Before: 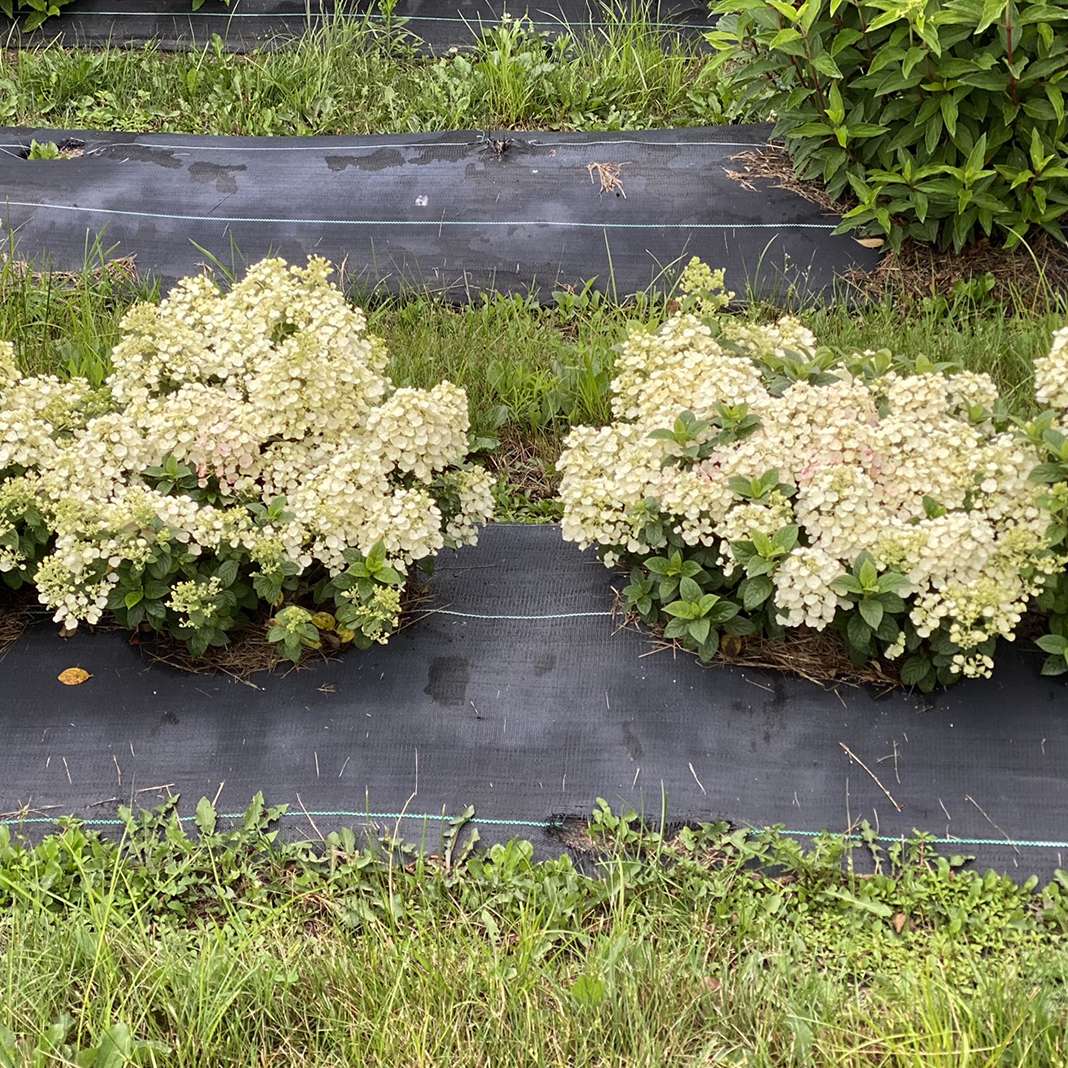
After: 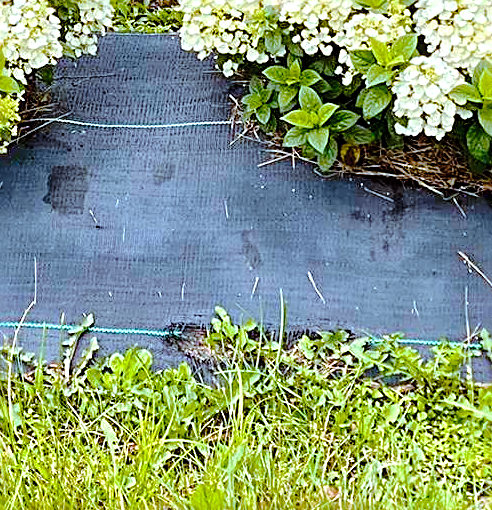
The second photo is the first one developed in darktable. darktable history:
color correction: highlights a* -9.57, highlights b* -21.39
color balance rgb: linear chroma grading › shadows 9.405%, linear chroma grading › highlights 8.928%, linear chroma grading › global chroma 15.322%, linear chroma grading › mid-tones 14.777%, perceptual saturation grading › global saturation 31.129%, global vibrance 21.576%
crop: left 35.709%, top 46.01%, right 18.169%, bottom 6.193%
tone equalizer: -8 EV -0.436 EV, -7 EV -0.383 EV, -6 EV -0.357 EV, -5 EV -0.216 EV, -3 EV 0.225 EV, -2 EV 0.356 EV, -1 EV 0.386 EV, +0 EV 0.416 EV
local contrast: highlights 105%, shadows 101%, detail 119%, midtone range 0.2
sharpen: radius 2.809, amount 0.732
tone curve: curves: ch0 [(0, 0) (0.003, 0.021) (0.011, 0.021) (0.025, 0.021) (0.044, 0.033) (0.069, 0.053) (0.1, 0.08) (0.136, 0.114) (0.177, 0.171) (0.224, 0.246) (0.277, 0.332) (0.335, 0.424) (0.399, 0.496) (0.468, 0.561) (0.543, 0.627) (0.623, 0.685) (0.709, 0.741) (0.801, 0.813) (0.898, 0.902) (1, 1)], preserve colors none
